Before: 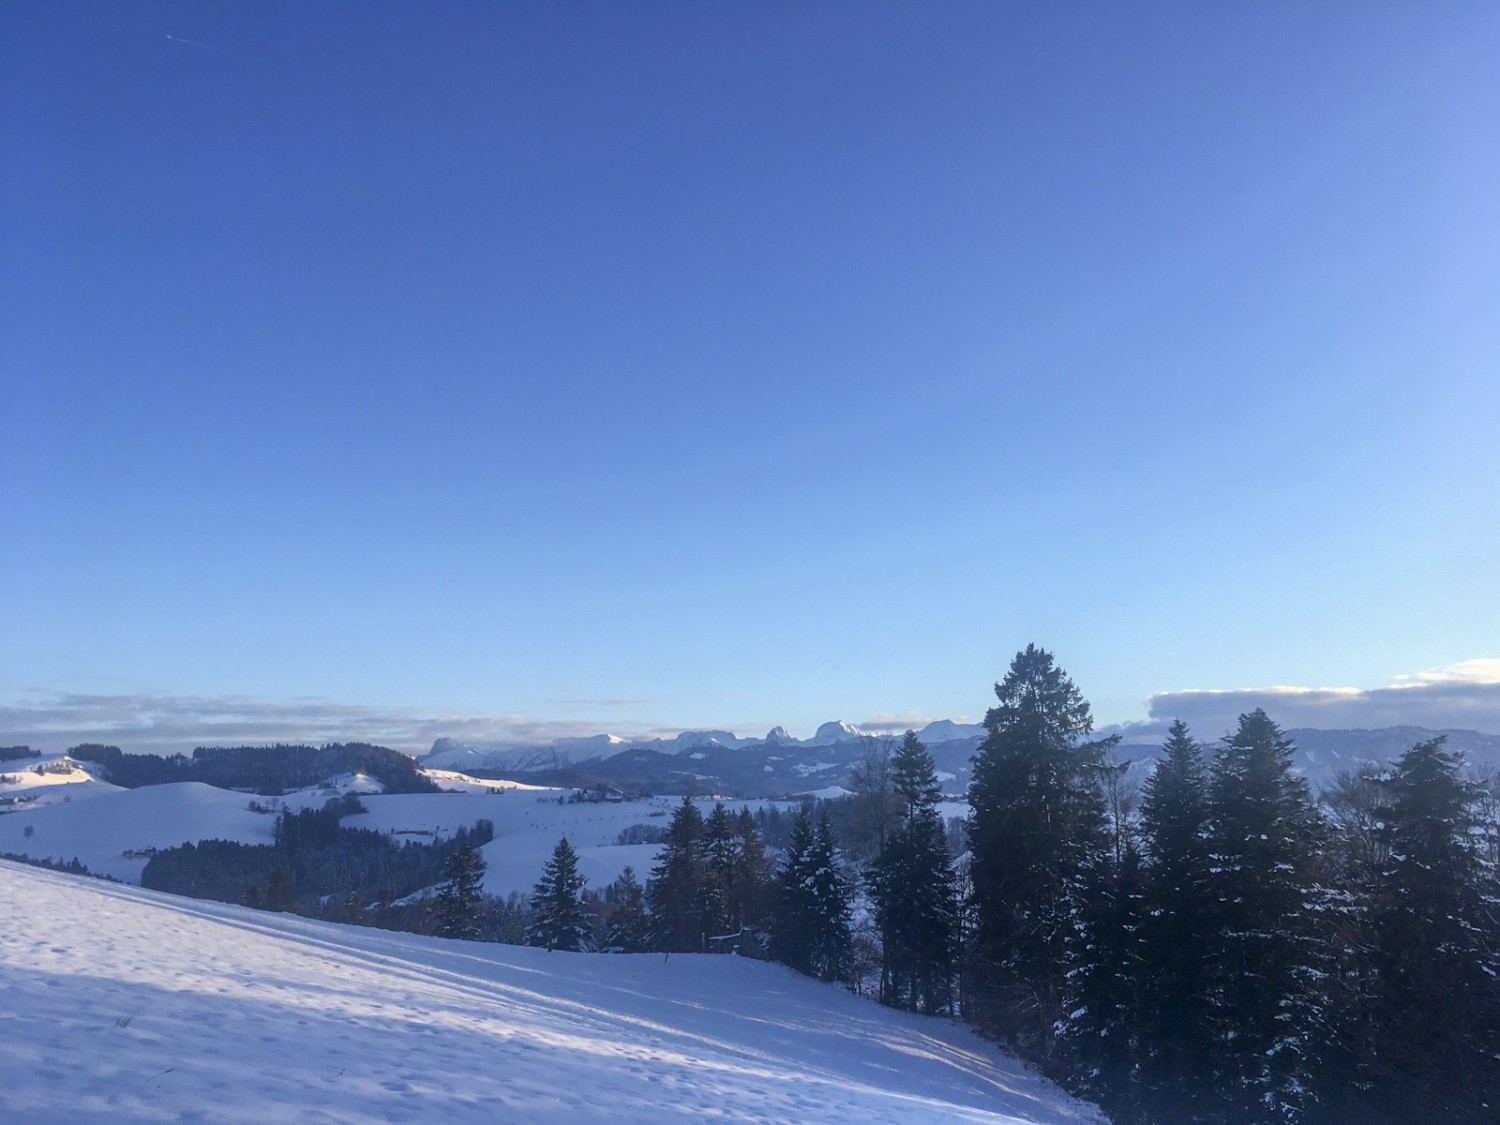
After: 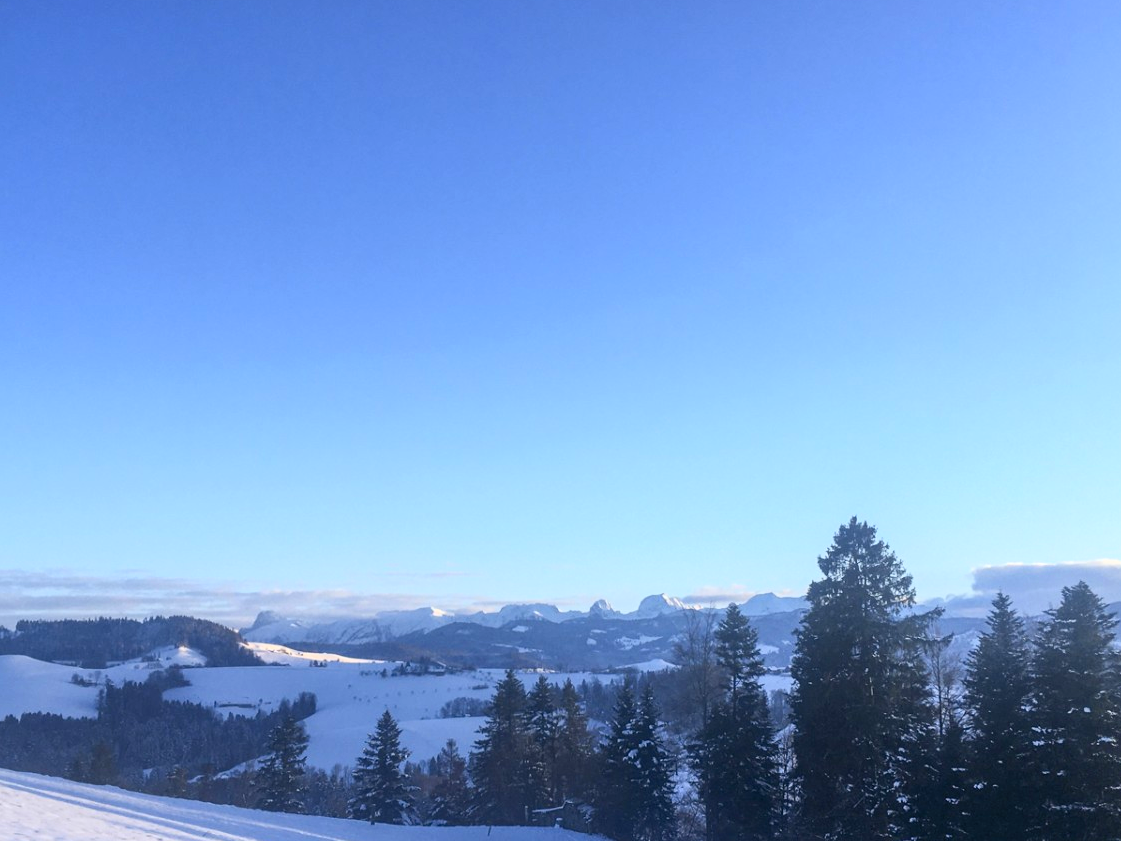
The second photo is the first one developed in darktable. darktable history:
crop and rotate: left 11.831%, top 11.346%, right 13.429%, bottom 13.899%
contrast brightness saturation: contrast 0.2, brightness 0.16, saturation 0.22
